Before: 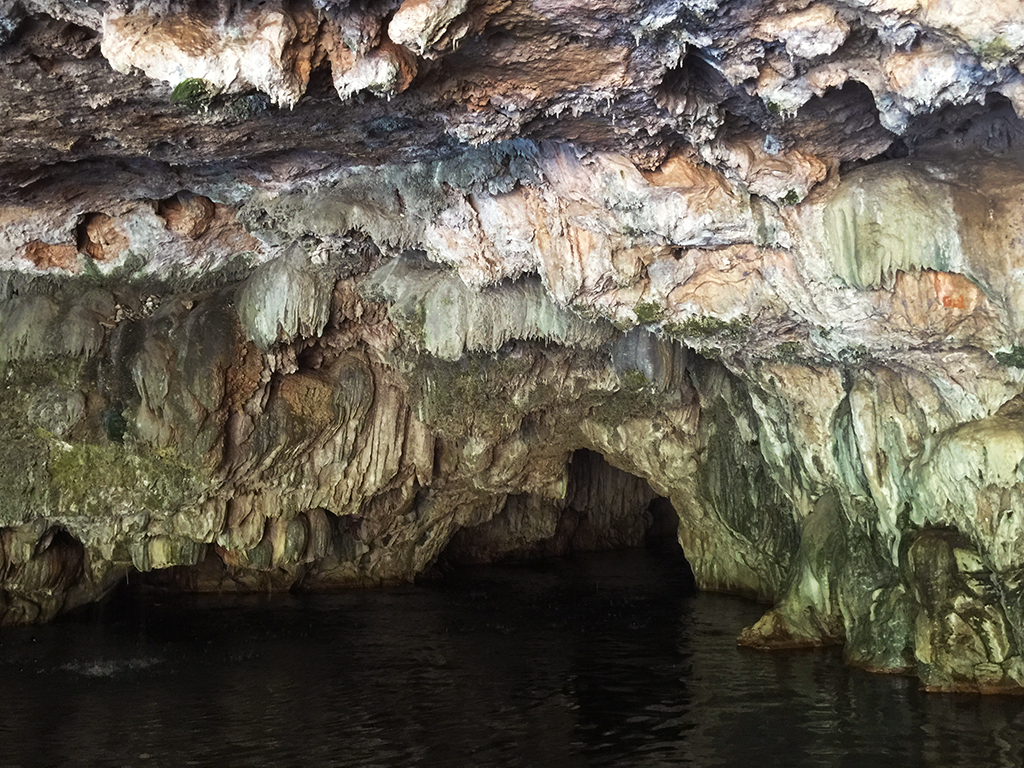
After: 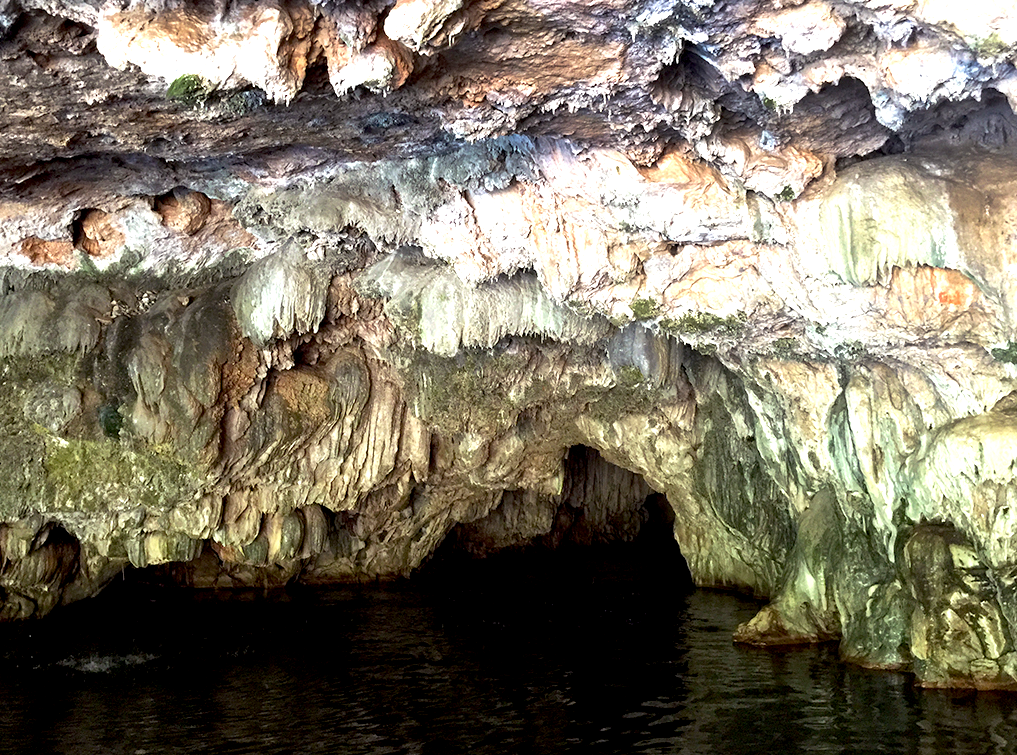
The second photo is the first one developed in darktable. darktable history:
crop: left 0.458%, top 0.628%, right 0.164%, bottom 0.743%
exposure: black level correction 0.008, exposure 0.974 EV, compensate exposure bias true, compensate highlight preservation false
